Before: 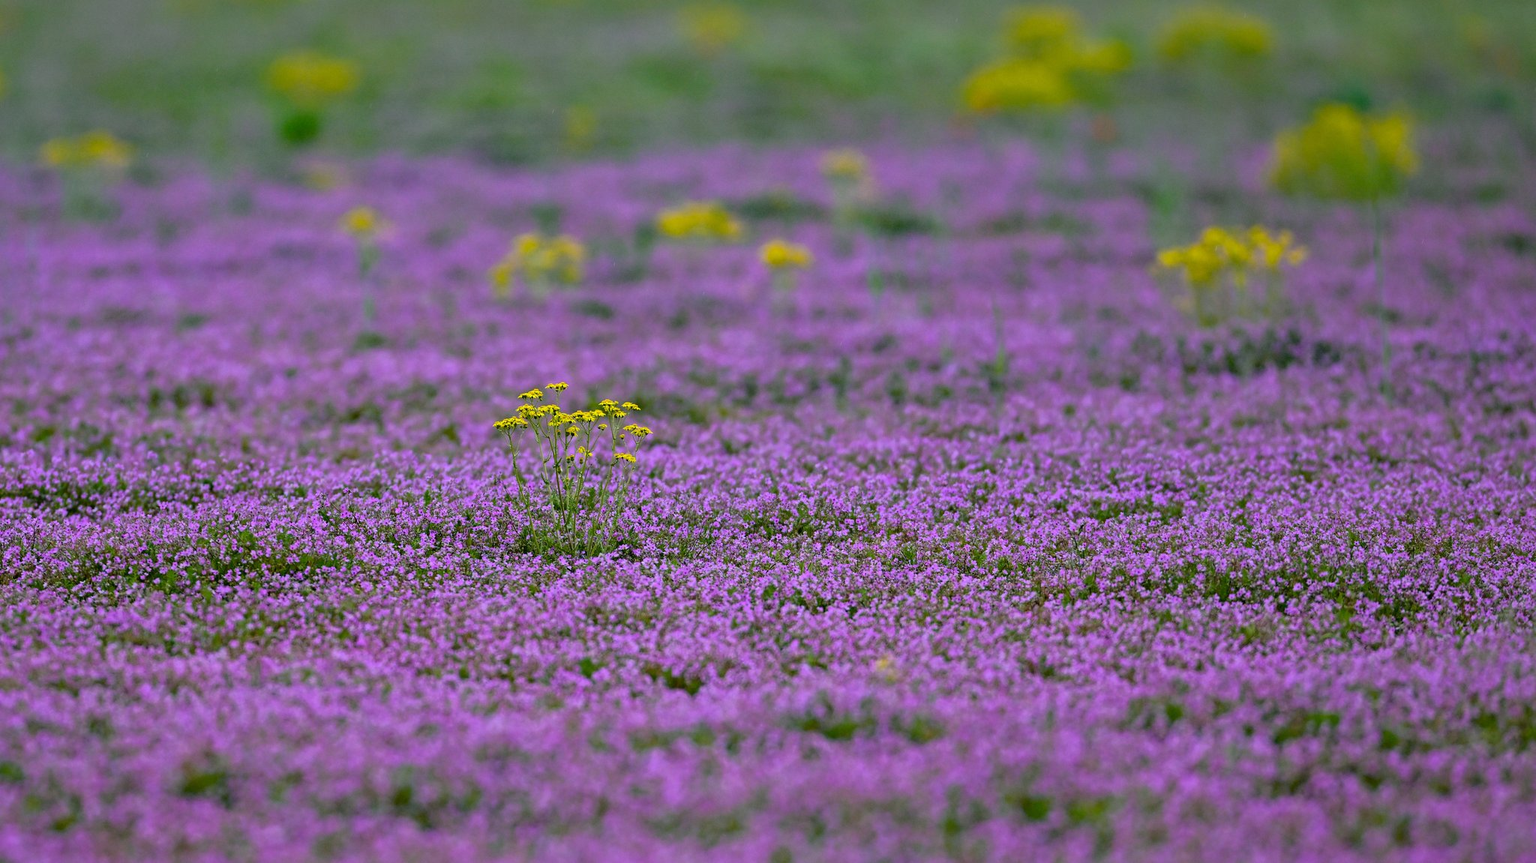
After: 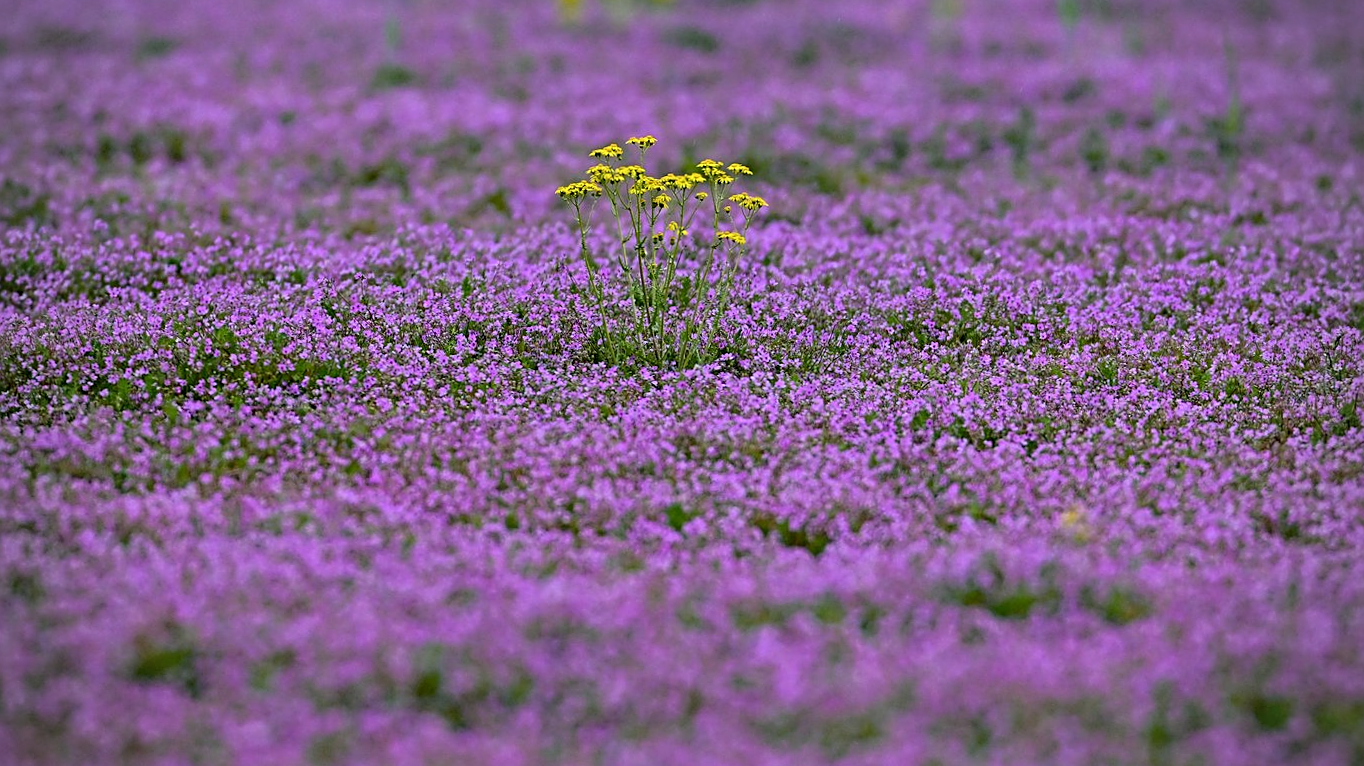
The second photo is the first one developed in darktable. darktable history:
crop and rotate: angle -0.838°, left 3.844%, top 31.694%, right 27.796%
contrast brightness saturation: contrast 0.073
vignetting: fall-off radius 61.05%, brightness -0.701
sharpen: on, module defaults
